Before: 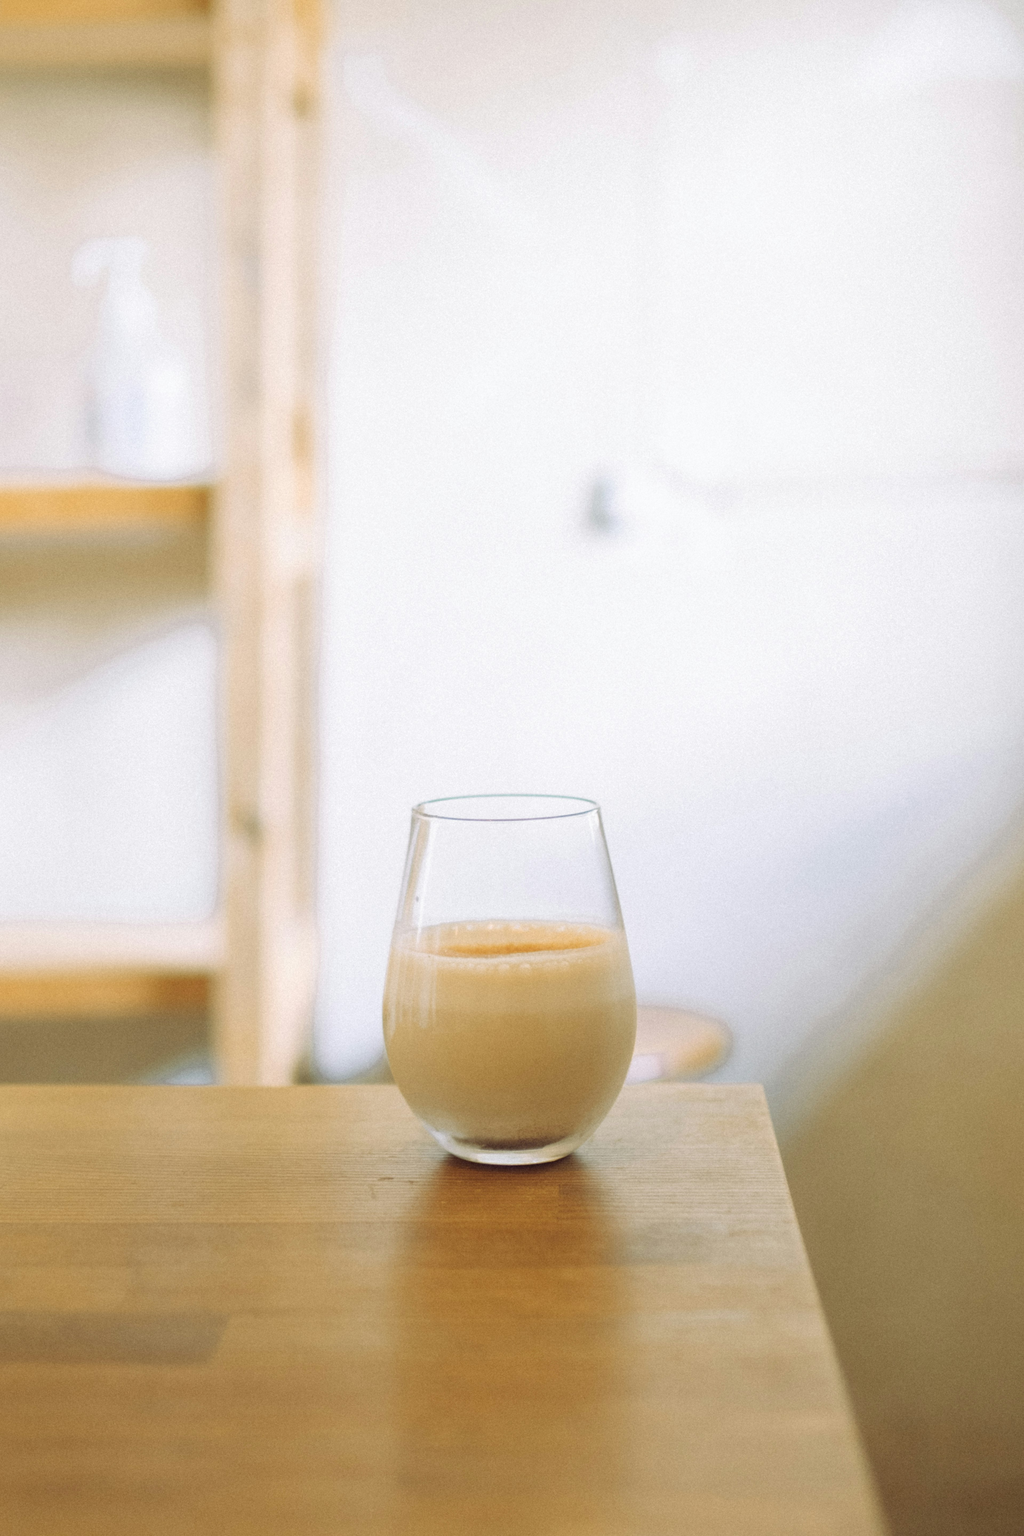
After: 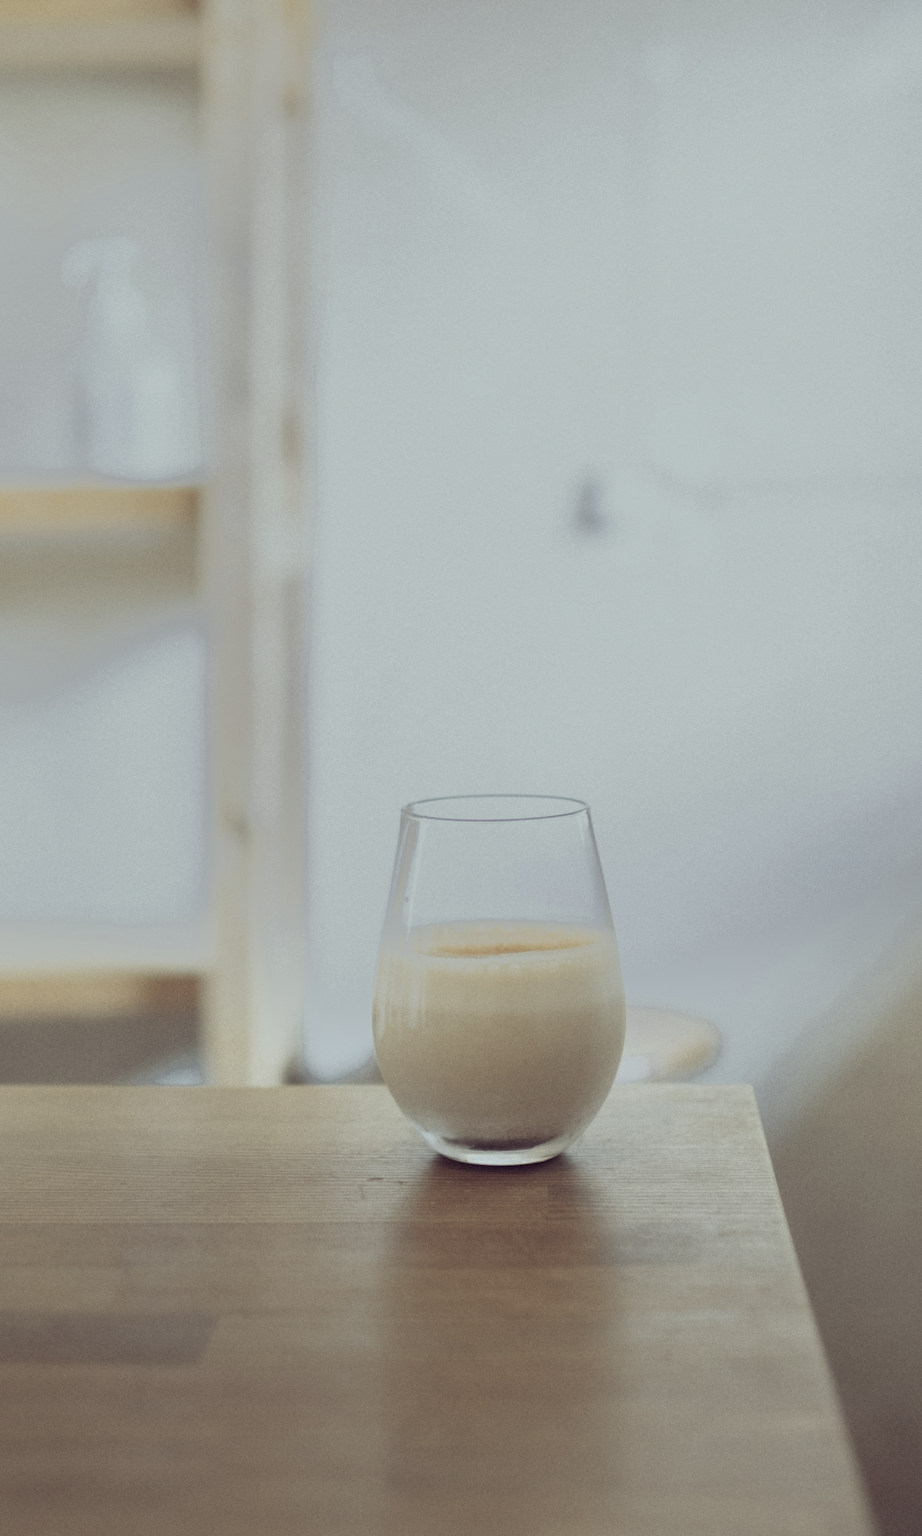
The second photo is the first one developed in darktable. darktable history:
exposure: exposure -0.36 EV, compensate highlight preservation false
white balance: red 0.967, blue 1.119, emerald 0.756
tone equalizer: -7 EV -0.63 EV, -6 EV 1 EV, -5 EV -0.45 EV, -4 EV 0.43 EV, -3 EV 0.41 EV, -2 EV 0.15 EV, -1 EV -0.15 EV, +0 EV -0.39 EV, smoothing diameter 25%, edges refinement/feathering 10, preserve details guided filter
color correction: highlights a* -20.17, highlights b* 20.27, shadows a* 20.03, shadows b* -20.46, saturation 0.43
crop and rotate: left 1.088%, right 8.807%
